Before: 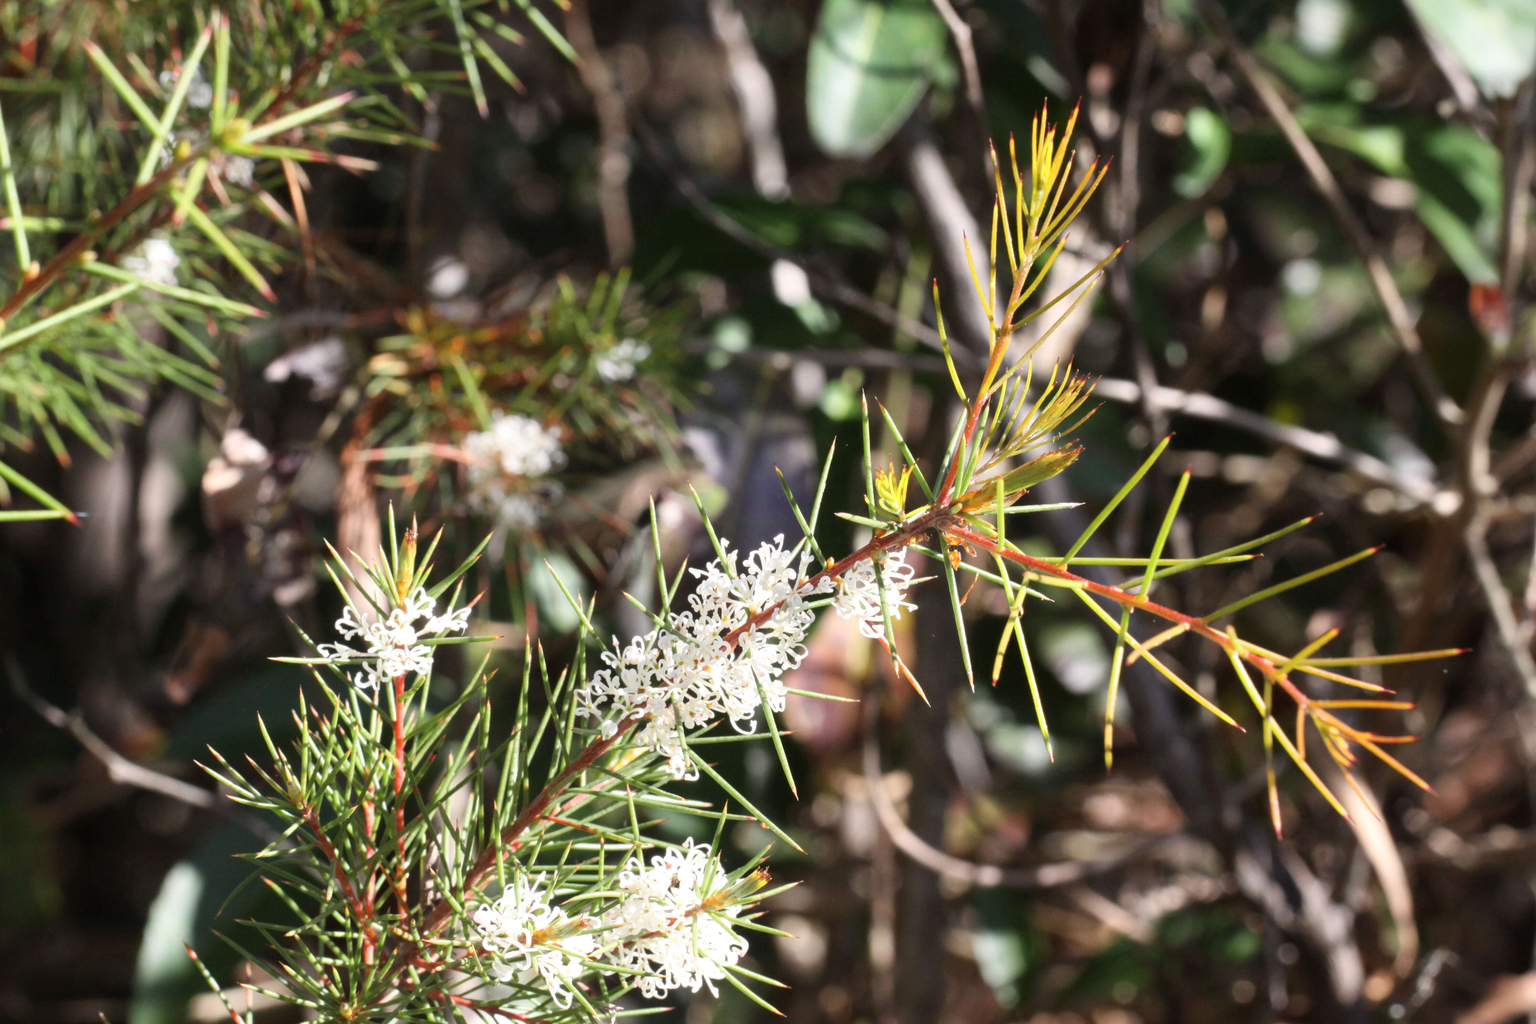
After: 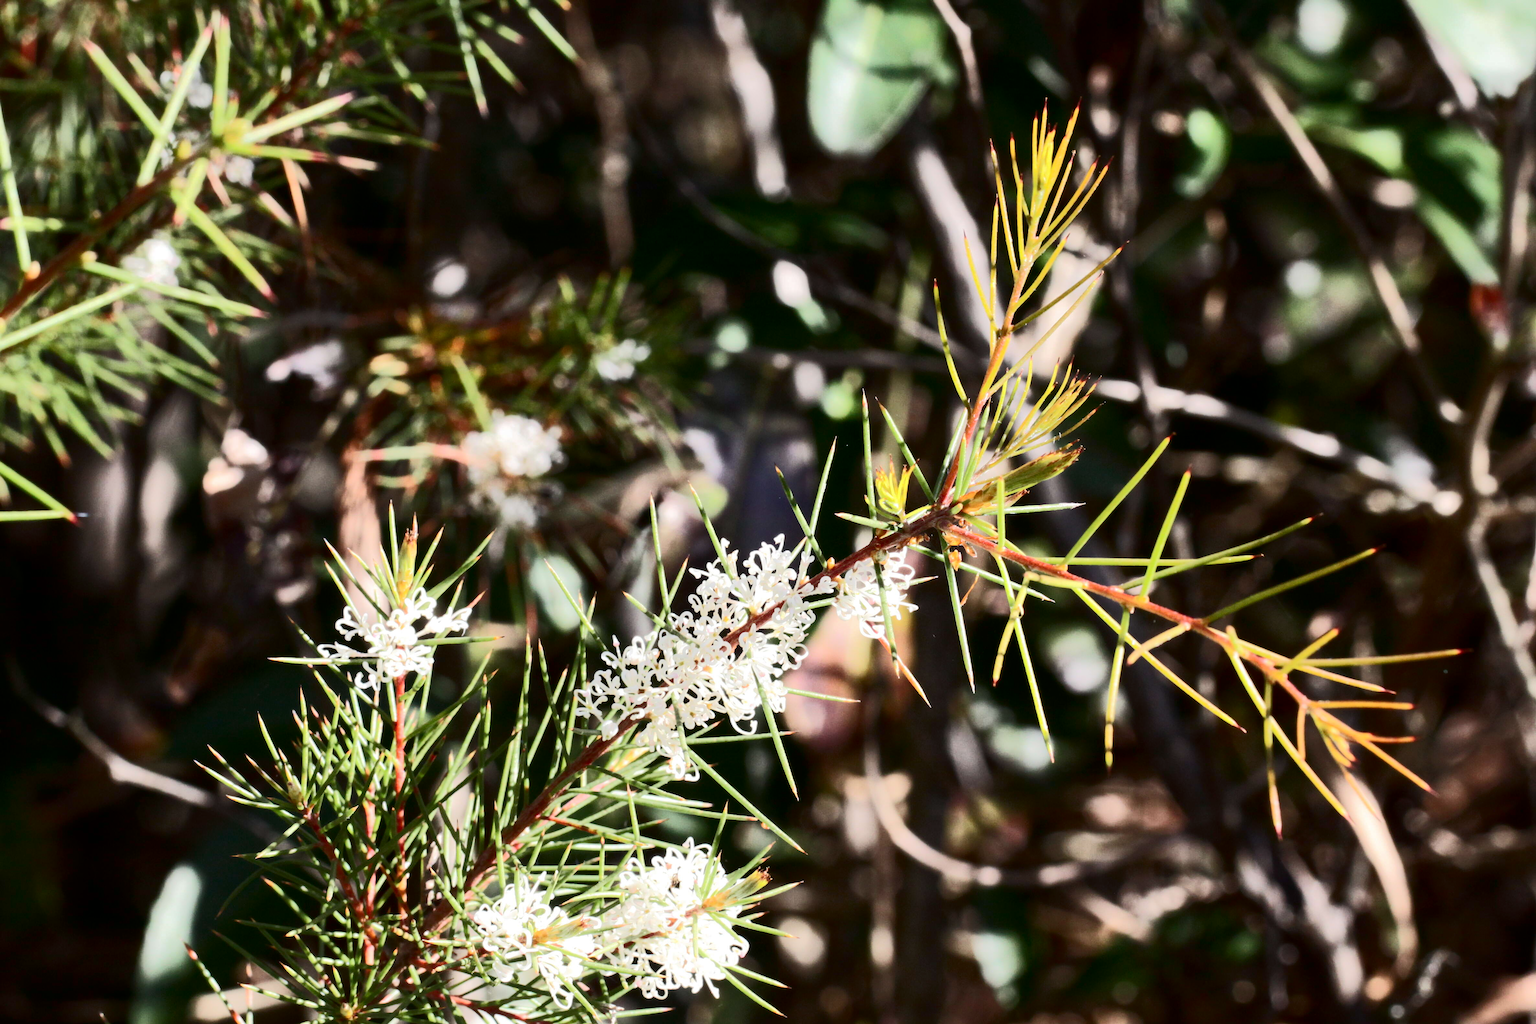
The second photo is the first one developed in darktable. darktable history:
tone curve: curves: ch0 [(0, 0) (0.003, 0.002) (0.011, 0.002) (0.025, 0.002) (0.044, 0.007) (0.069, 0.014) (0.1, 0.026) (0.136, 0.04) (0.177, 0.061) (0.224, 0.1) (0.277, 0.151) (0.335, 0.198) (0.399, 0.272) (0.468, 0.387) (0.543, 0.553) (0.623, 0.716) (0.709, 0.8) (0.801, 0.855) (0.898, 0.897) (1, 1)], color space Lab, independent channels, preserve colors none
